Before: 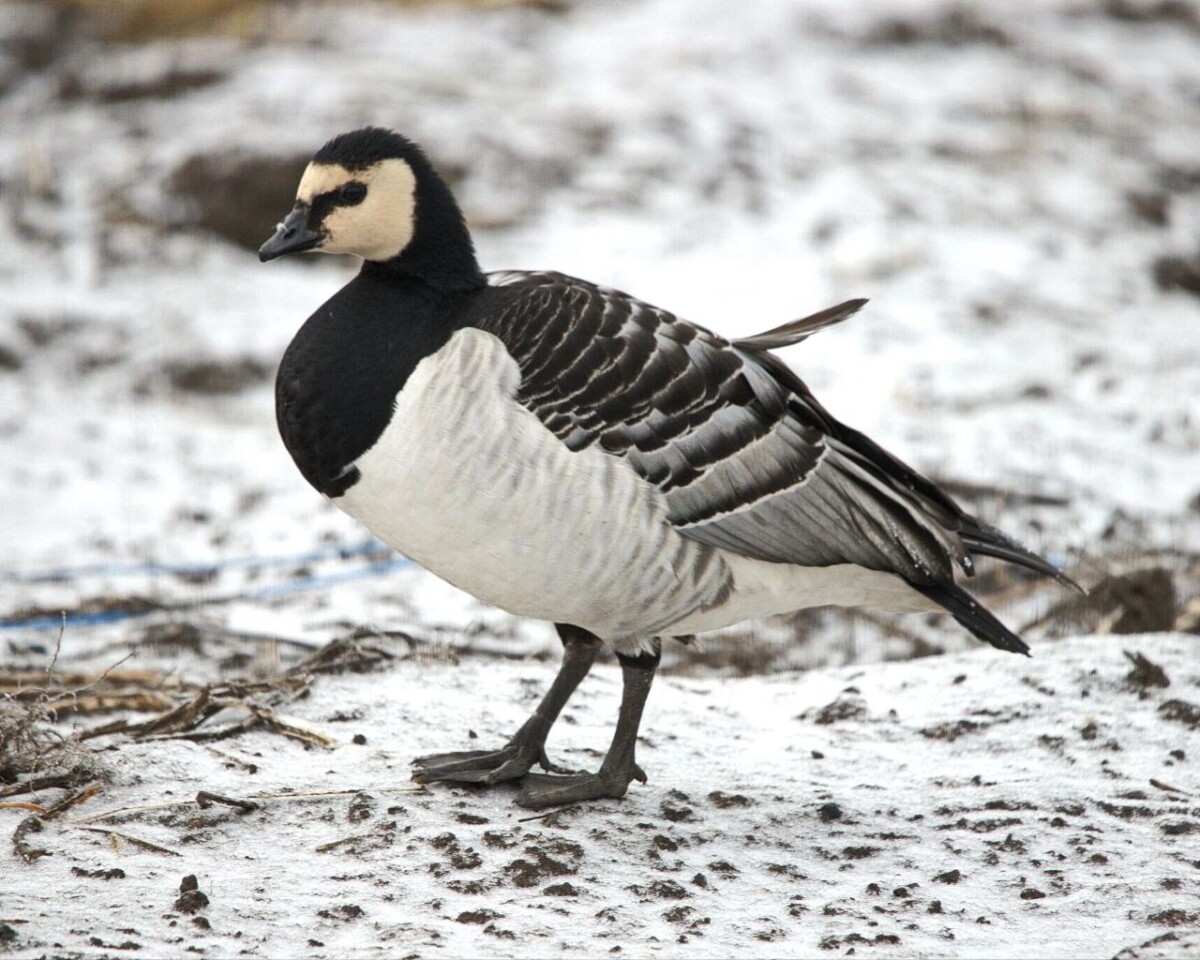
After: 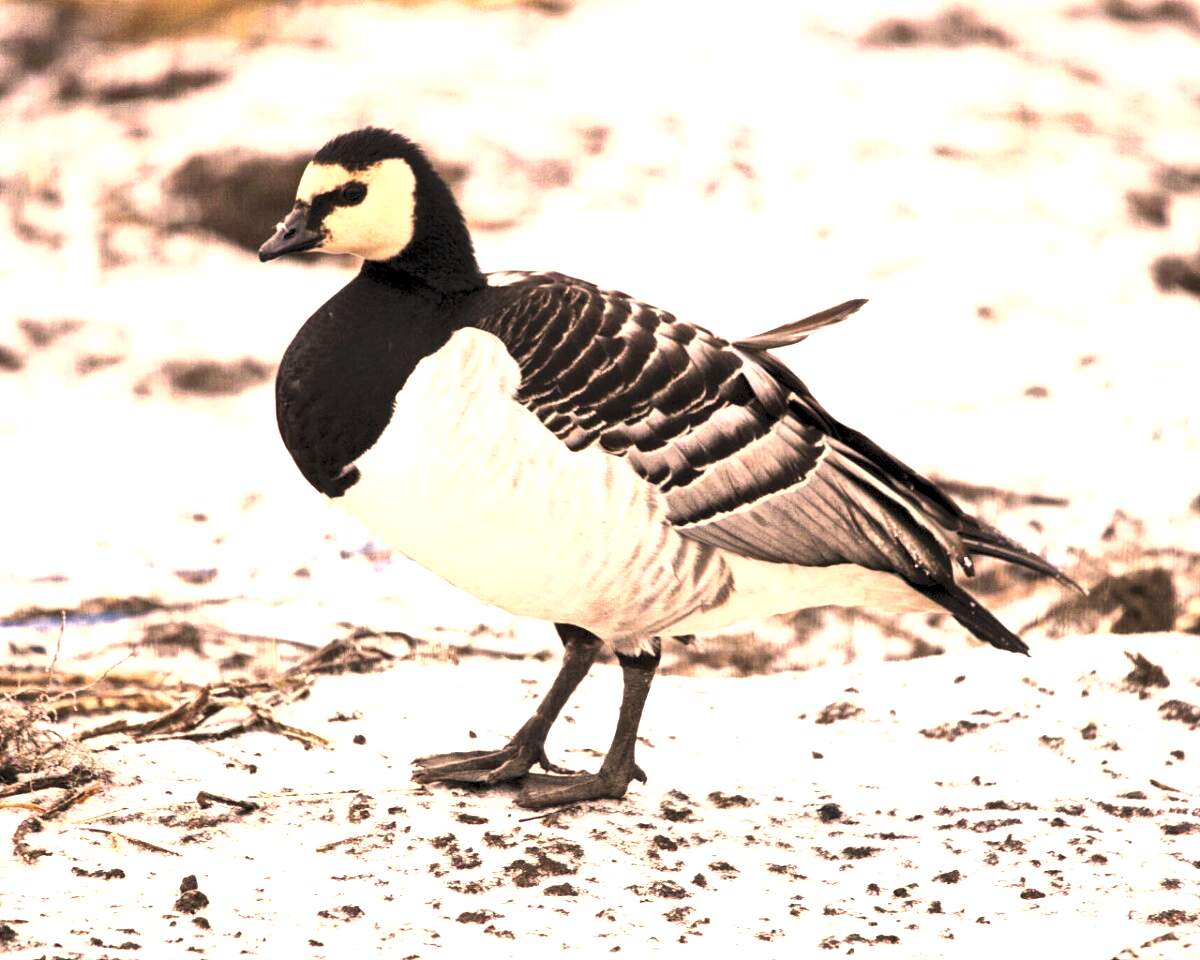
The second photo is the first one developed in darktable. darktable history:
exposure: black level correction 0, exposure 1.389 EV, compensate highlight preservation false
color correction: highlights a* 20.89, highlights b* 19.58
shadows and highlights: shadows 62.83, white point adjustment 0.314, highlights -34.64, compress 84.23%
levels: levels [0.116, 0.574, 1]
